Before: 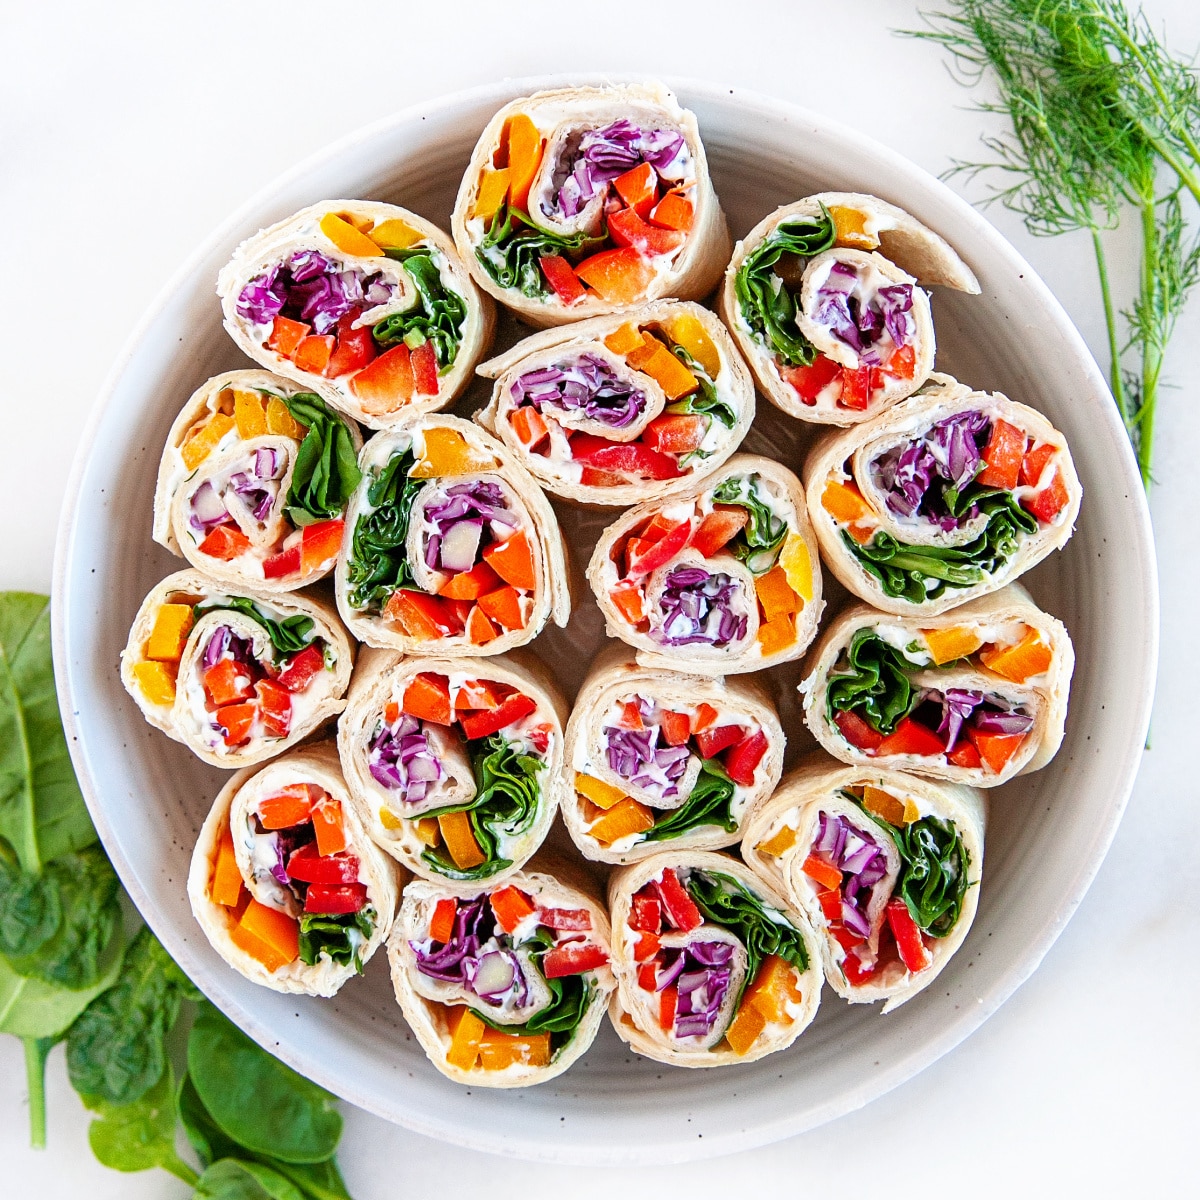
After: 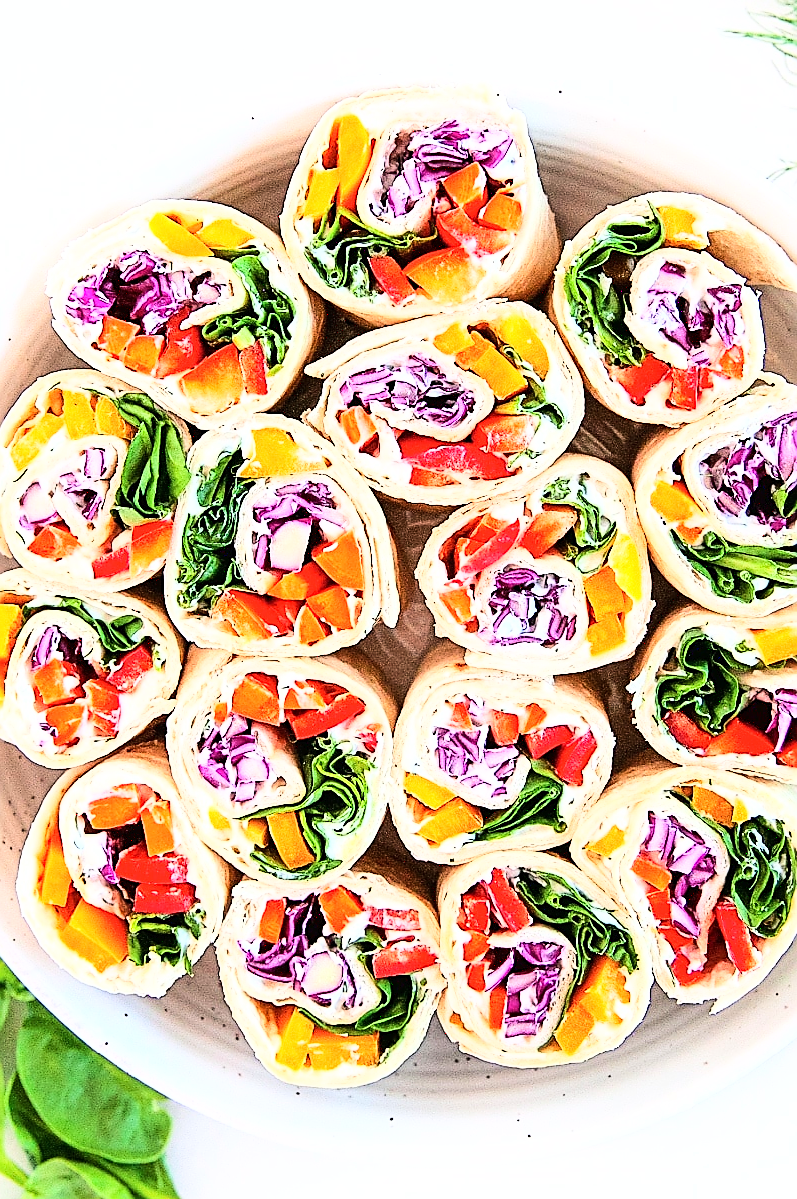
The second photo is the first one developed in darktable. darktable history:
crop and rotate: left 14.303%, right 19.277%
tone curve: curves: ch0 [(0, 0) (0.251, 0.254) (0.689, 0.733) (1, 1)], color space Lab, independent channels, preserve colors none
sharpen: radius 1.376, amount 1.252, threshold 0.674
base curve: curves: ch0 [(0, 0.003) (0.001, 0.002) (0.006, 0.004) (0.02, 0.022) (0.048, 0.086) (0.094, 0.234) (0.162, 0.431) (0.258, 0.629) (0.385, 0.8) (0.548, 0.918) (0.751, 0.988) (1, 1)]
